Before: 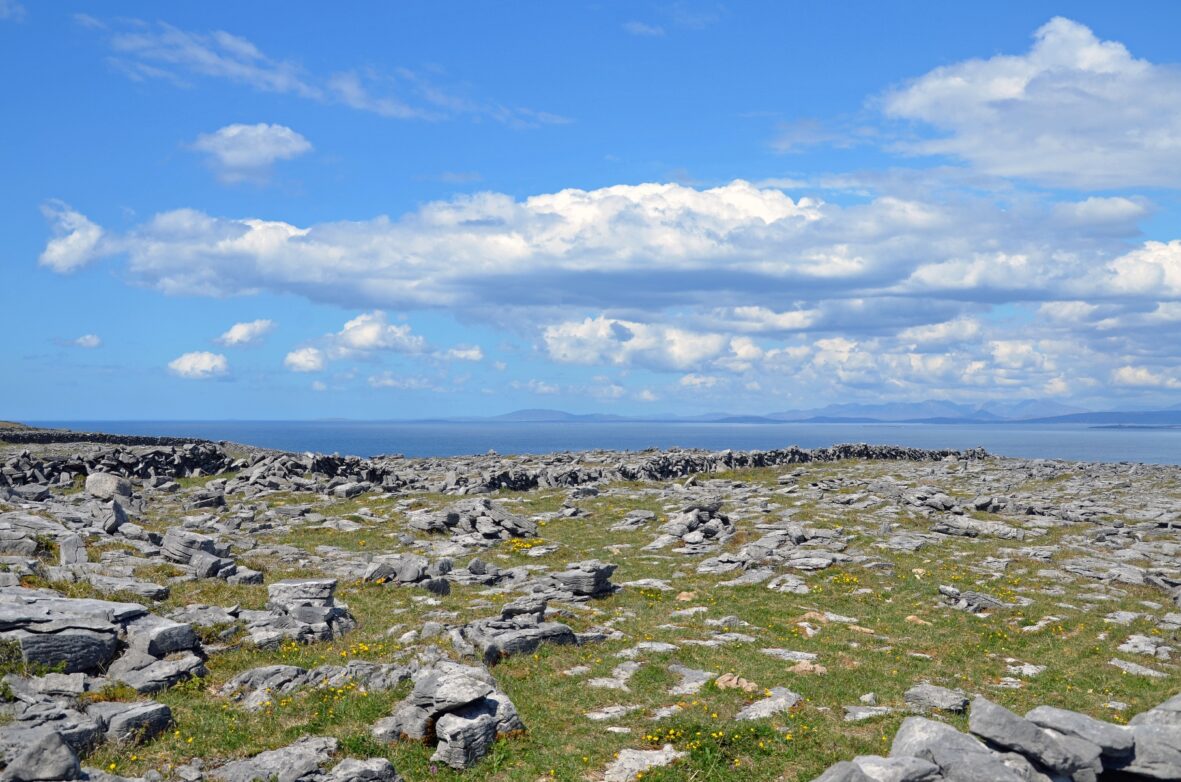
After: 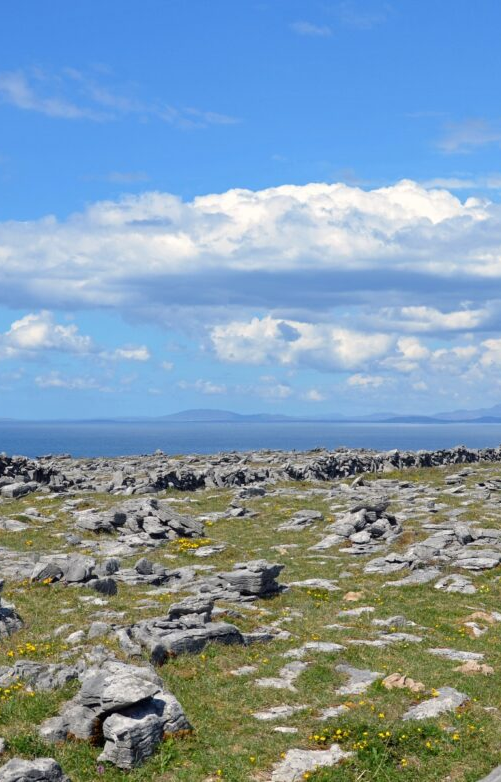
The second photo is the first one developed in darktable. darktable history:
crop: left 28.238%, right 29.287%
